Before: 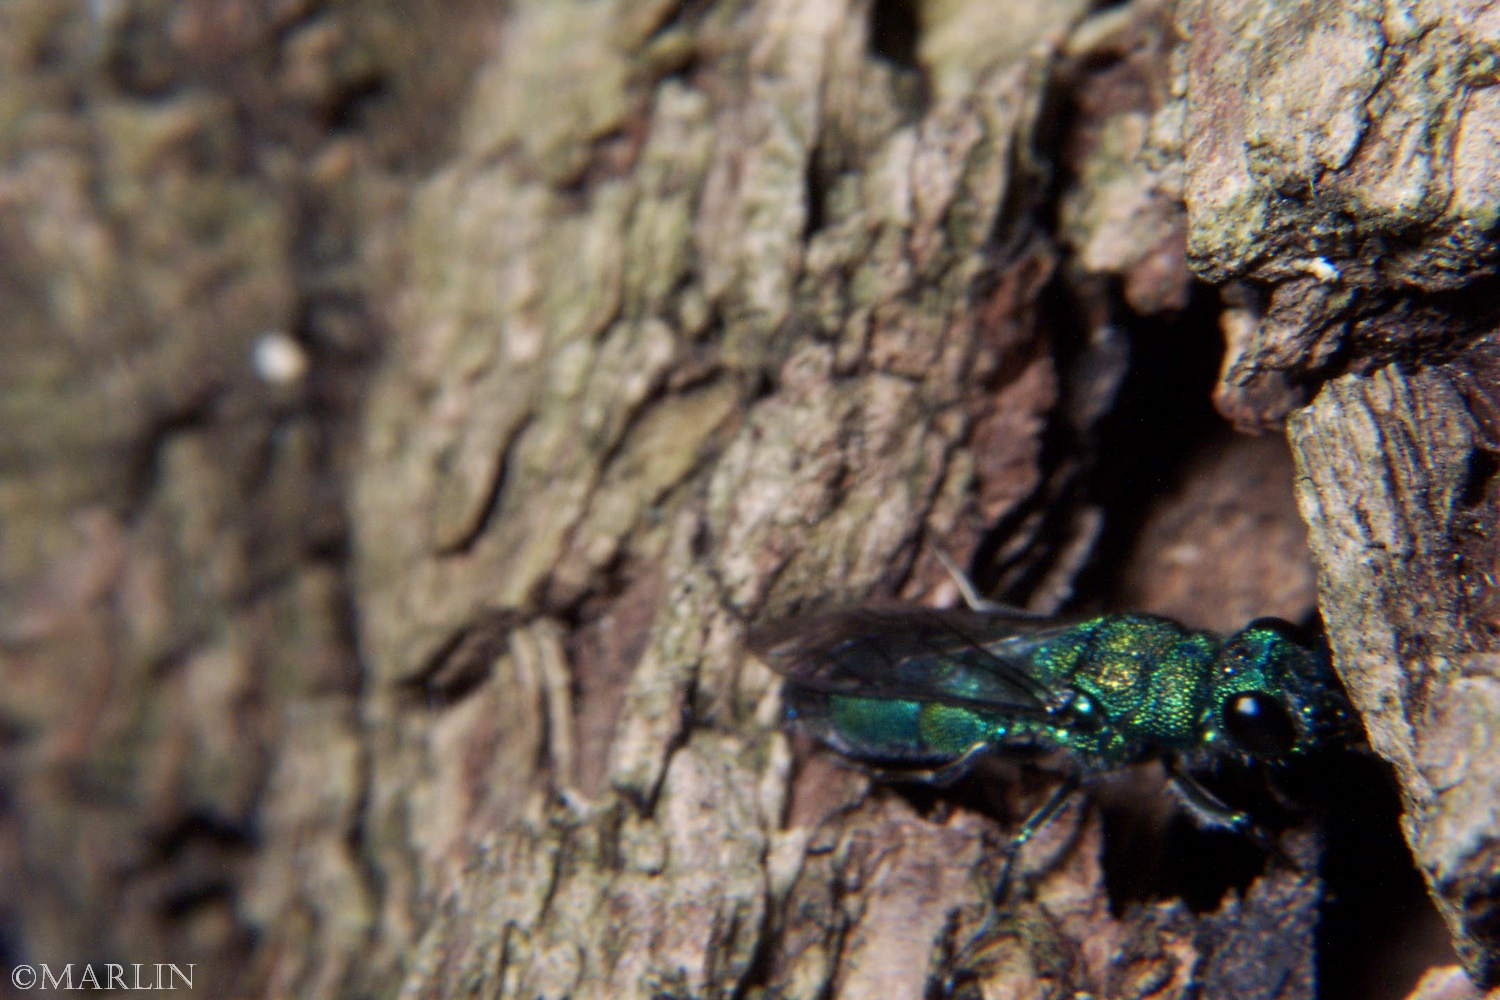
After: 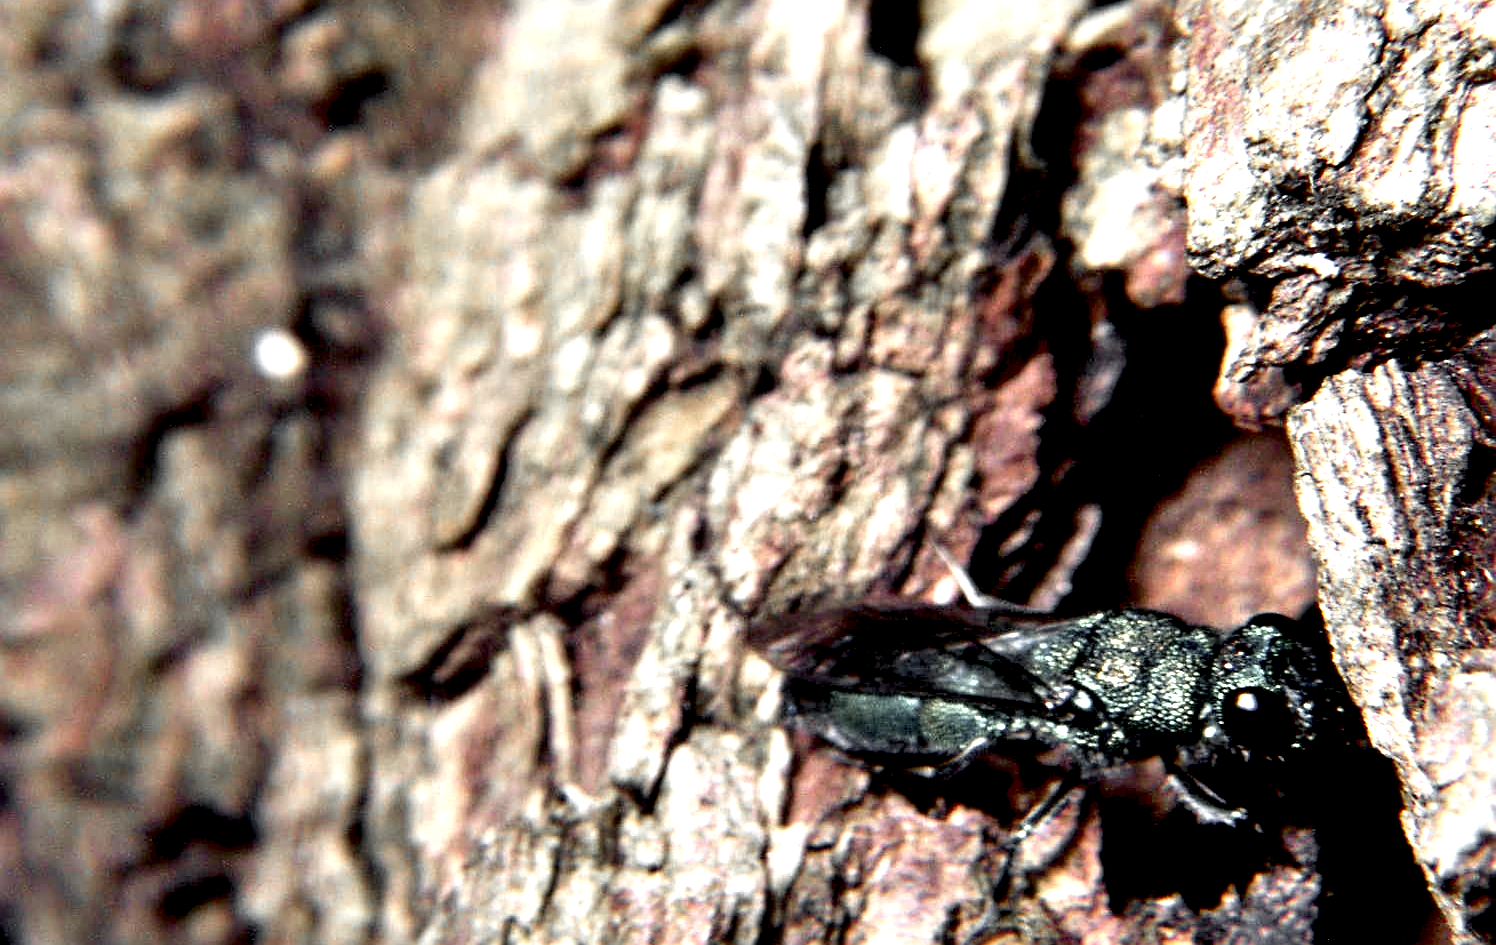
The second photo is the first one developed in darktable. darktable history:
crop: top 0.41%, right 0.264%, bottom 5.047%
sharpen: on, module defaults
color zones: curves: ch1 [(0, 0.638) (0.193, 0.442) (0.286, 0.15) (0.429, 0.14) (0.571, 0.142) (0.714, 0.154) (0.857, 0.175) (1, 0.638)]
exposure: black level correction 0.01, exposure 1 EV, compensate exposure bias true, compensate highlight preservation false
contrast equalizer: octaves 7, y [[0.6 ×6], [0.55 ×6], [0 ×6], [0 ×6], [0 ×6]]
